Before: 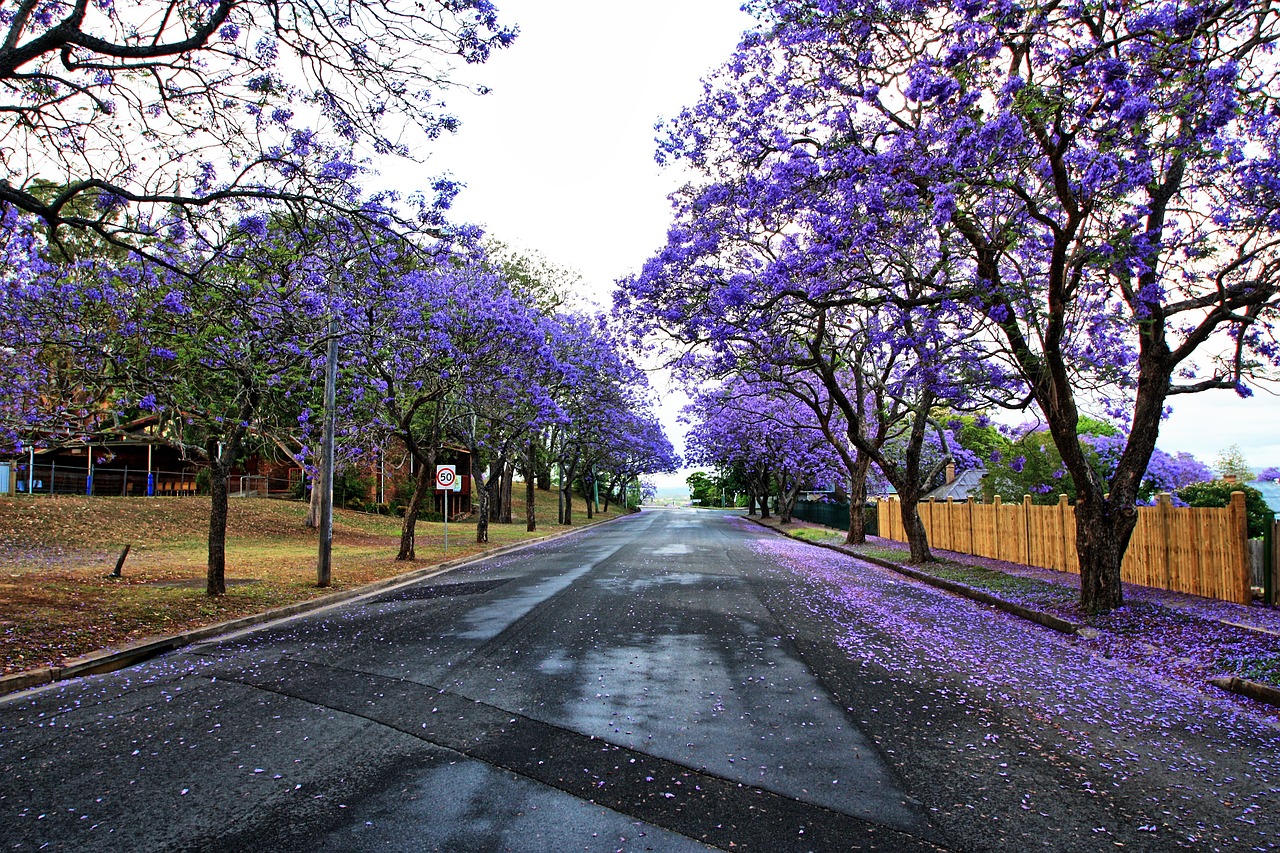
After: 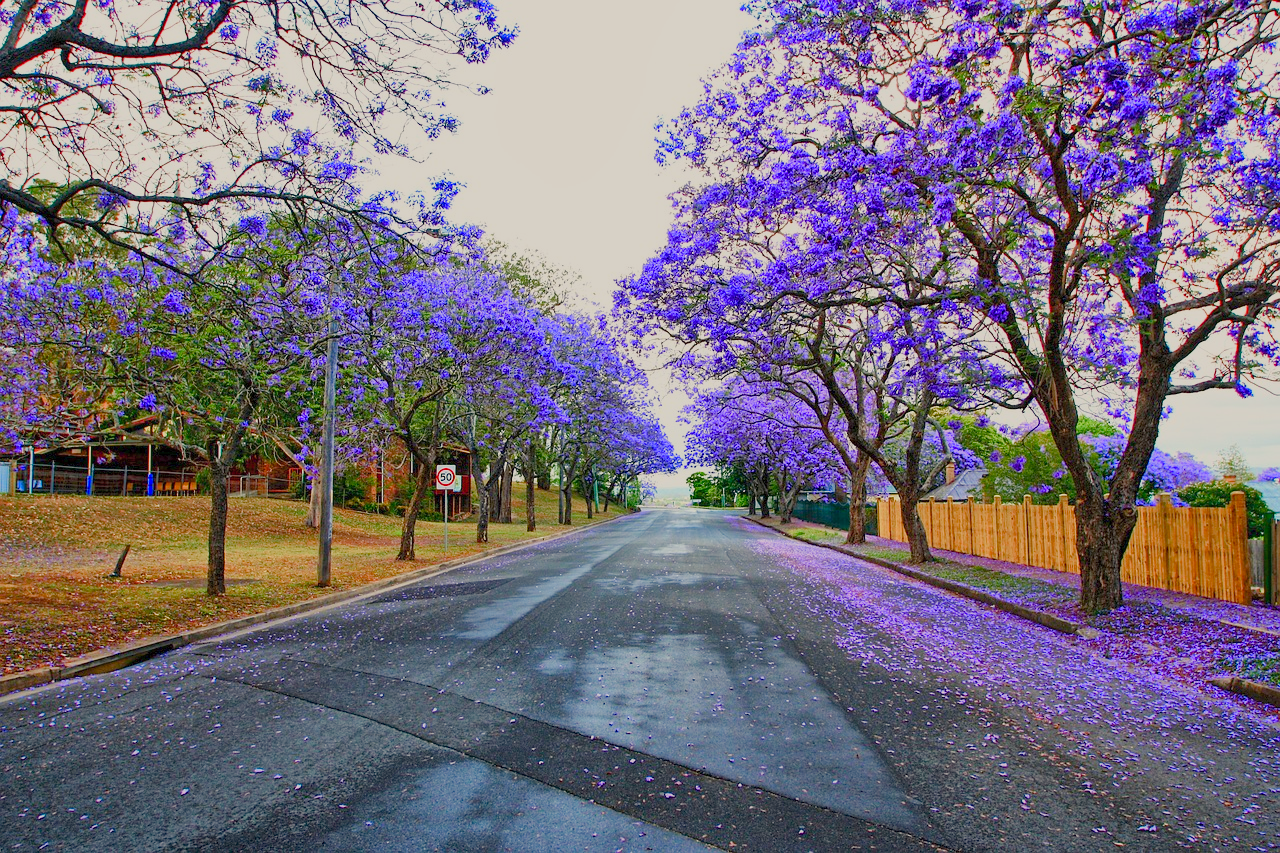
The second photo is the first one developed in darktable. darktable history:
contrast brightness saturation: brightness 0.092, saturation 0.195
color balance rgb: highlights gain › chroma 3.065%, highlights gain › hue 78.05°, perceptual saturation grading › global saturation 20%, perceptual saturation grading › highlights -50.589%, perceptual saturation grading › shadows 30.449%, contrast -29.823%
